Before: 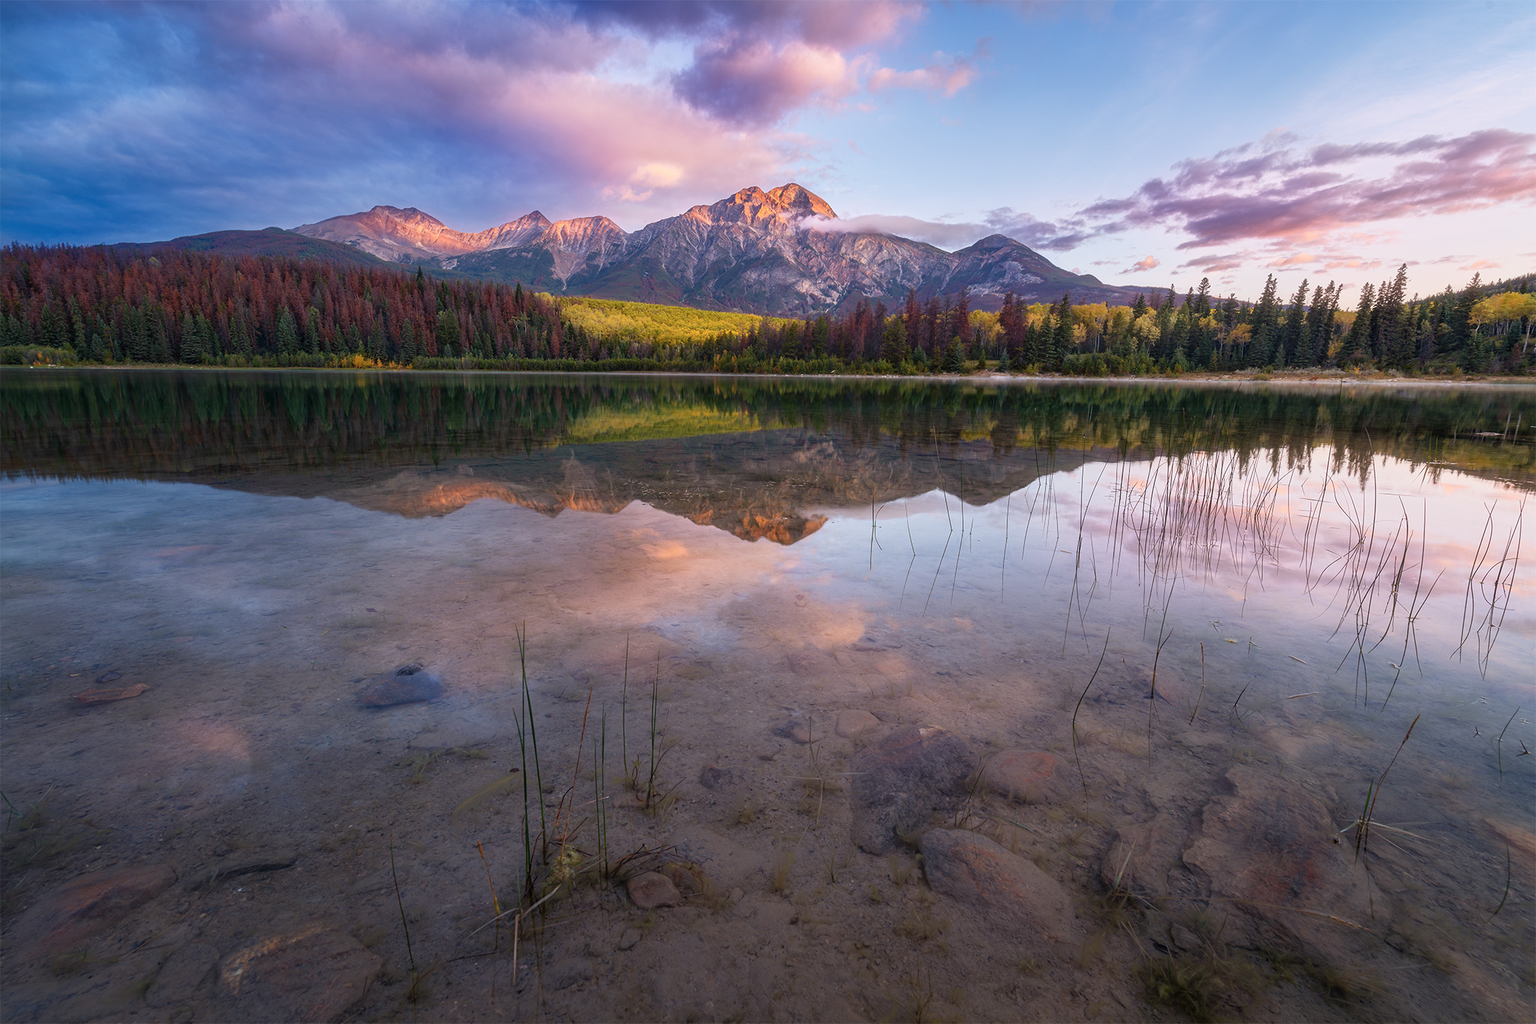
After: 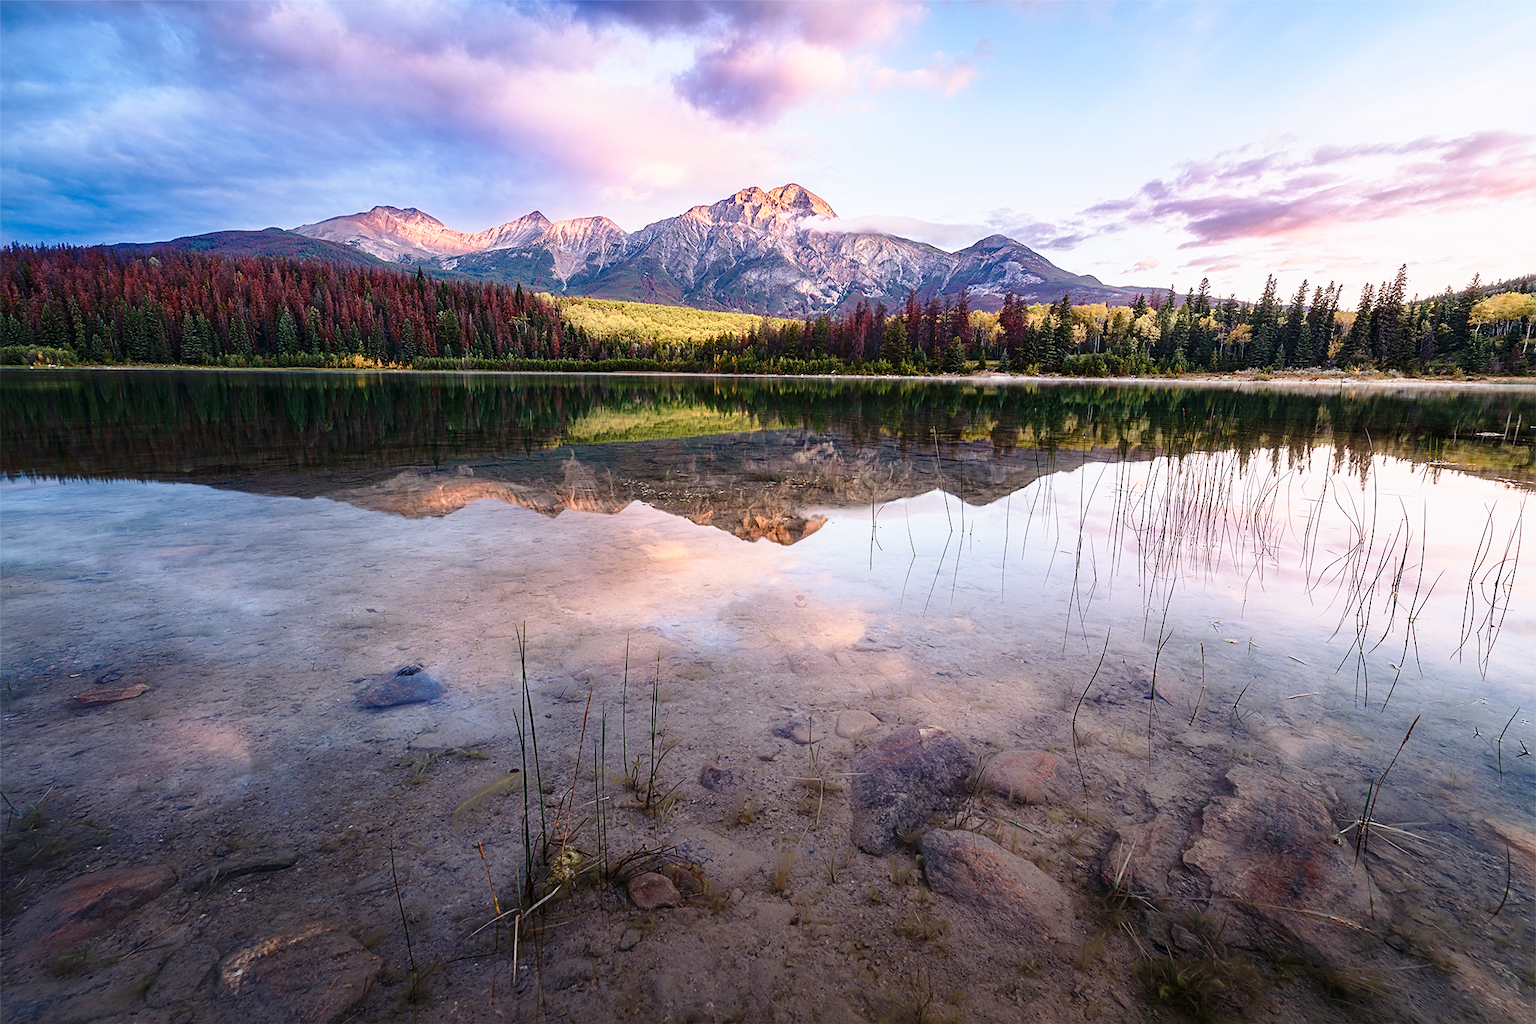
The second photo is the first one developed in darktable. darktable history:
white balance: emerald 1
sharpen: on, module defaults
base curve: curves: ch0 [(0, 0) (0.028, 0.03) (0.121, 0.232) (0.46, 0.748) (0.859, 0.968) (1, 1)], preserve colors none
color balance: input saturation 80.07%
contrast brightness saturation: contrast 0.15, brightness -0.01, saturation 0.1
